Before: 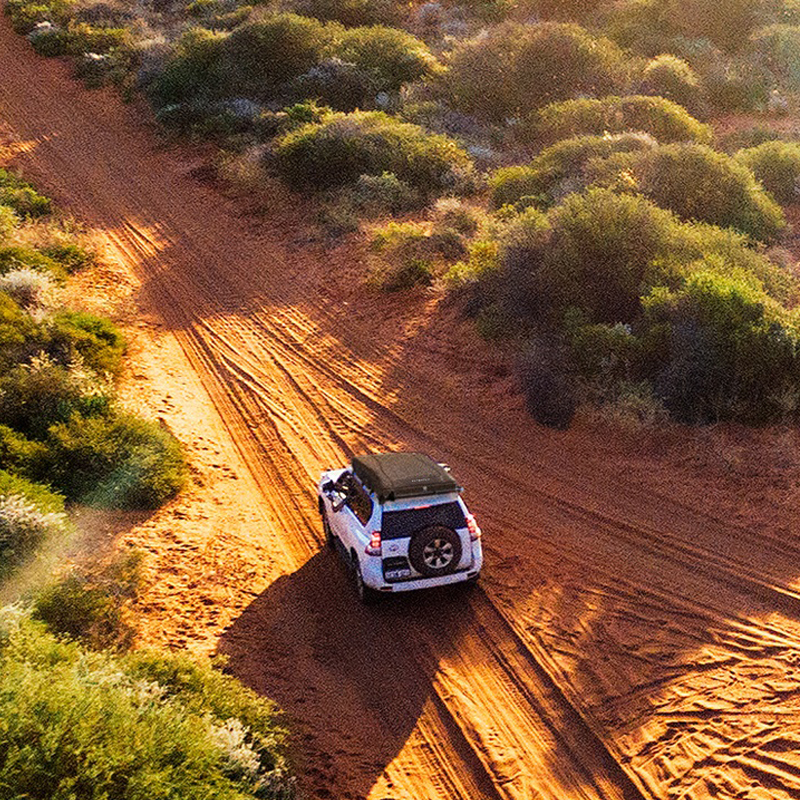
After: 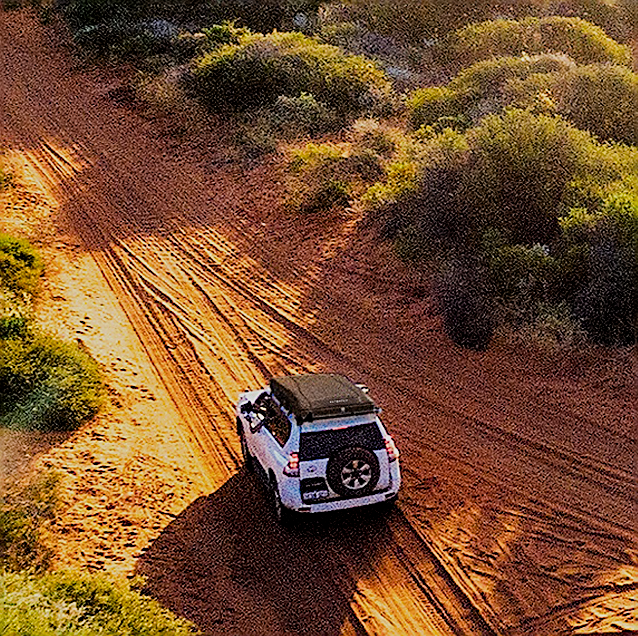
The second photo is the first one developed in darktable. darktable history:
filmic rgb: black relative exposure -7.65 EV, white relative exposure 4.56 EV, hardness 3.61, iterations of high-quality reconstruction 0
crop and rotate: left 10.324%, top 9.94%, right 9.897%, bottom 10.438%
color balance rgb: global offset › luminance -0.482%, shadows fall-off 101.027%, perceptual saturation grading › global saturation 10.099%, mask middle-gray fulcrum 22.987%
sharpen: radius 1.362, amount 1.266, threshold 0.741
